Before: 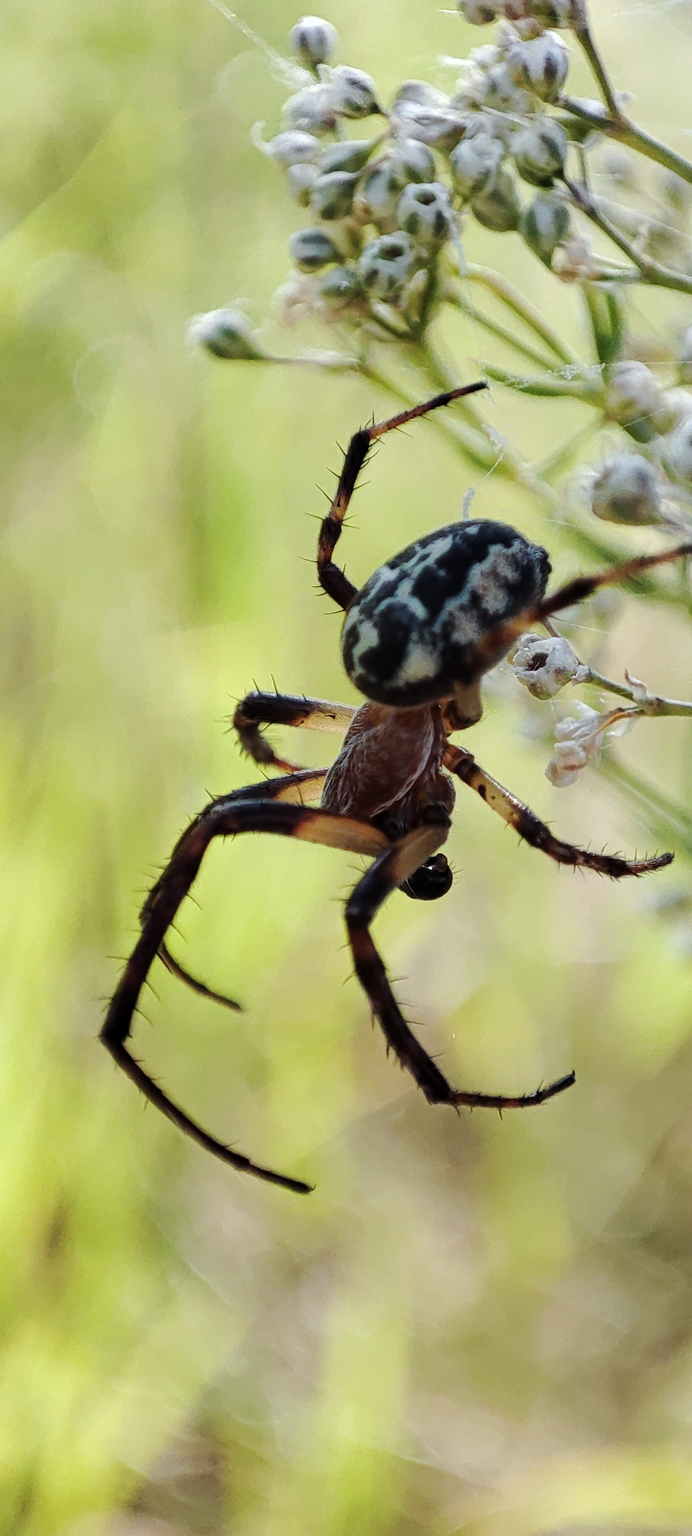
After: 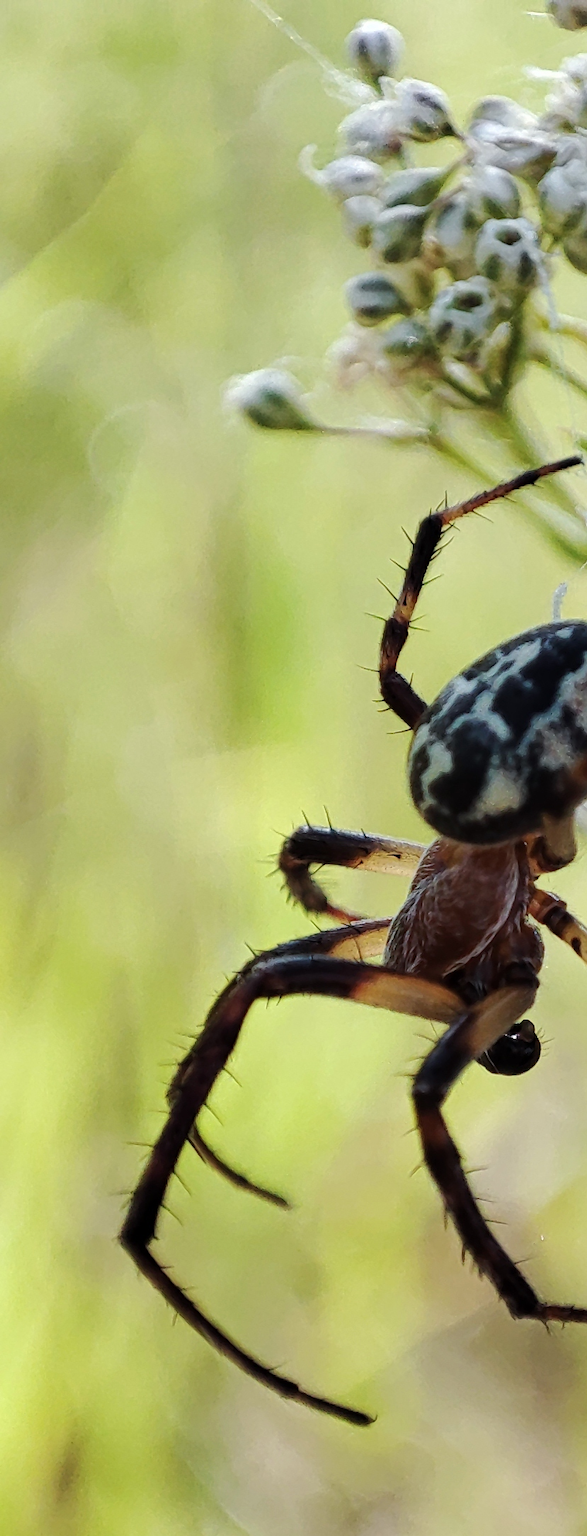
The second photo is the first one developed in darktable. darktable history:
crop: right 28.883%, bottom 16.254%
